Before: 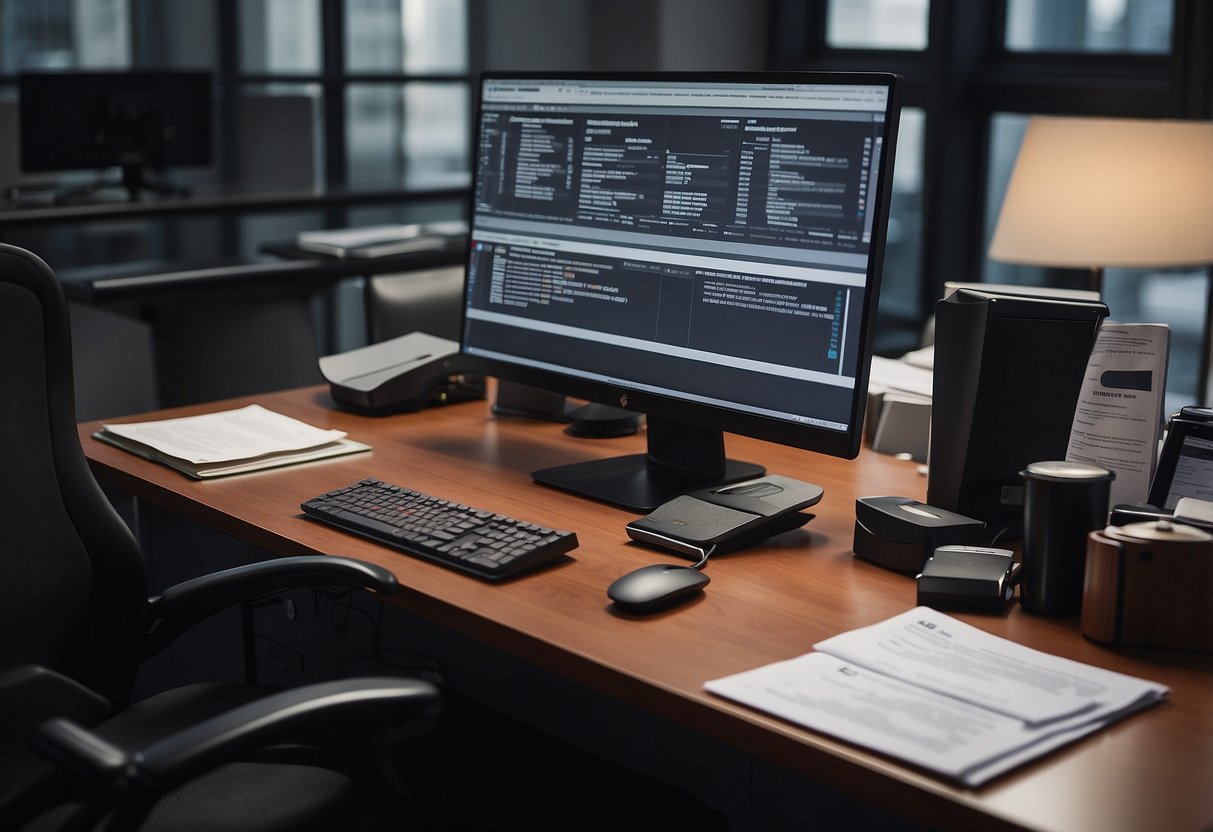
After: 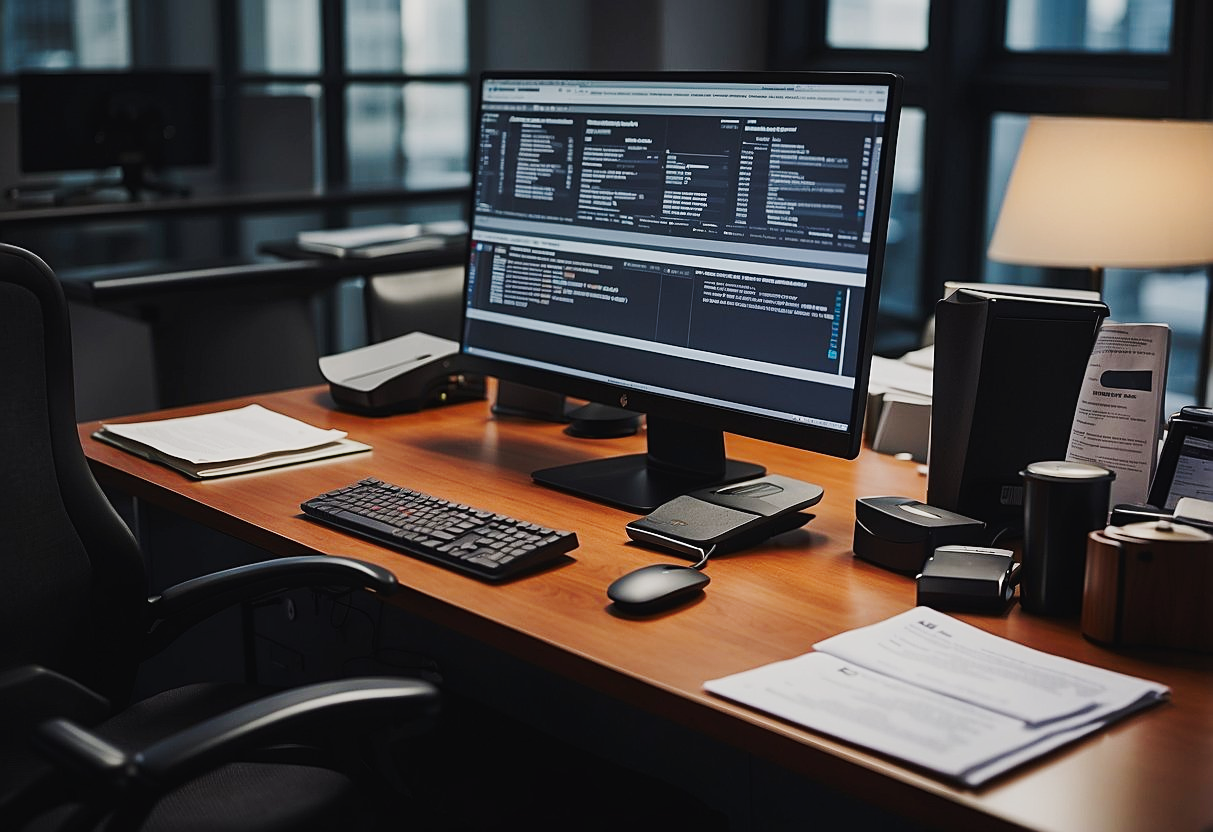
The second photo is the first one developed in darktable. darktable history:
tone curve: curves: ch0 [(0, 0.018) (0.036, 0.038) (0.15, 0.131) (0.27, 0.247) (0.503, 0.556) (0.763, 0.785) (1, 0.919)]; ch1 [(0, 0) (0.203, 0.158) (0.333, 0.283) (0.451, 0.417) (0.502, 0.5) (0.519, 0.522) (0.562, 0.588) (0.603, 0.664) (0.722, 0.813) (1, 1)]; ch2 [(0, 0) (0.29, 0.295) (0.404, 0.436) (0.497, 0.499) (0.521, 0.523) (0.561, 0.605) (0.639, 0.664) (0.712, 0.764) (1, 1)], preserve colors none
contrast brightness saturation: saturation 0.178
sharpen: on, module defaults
